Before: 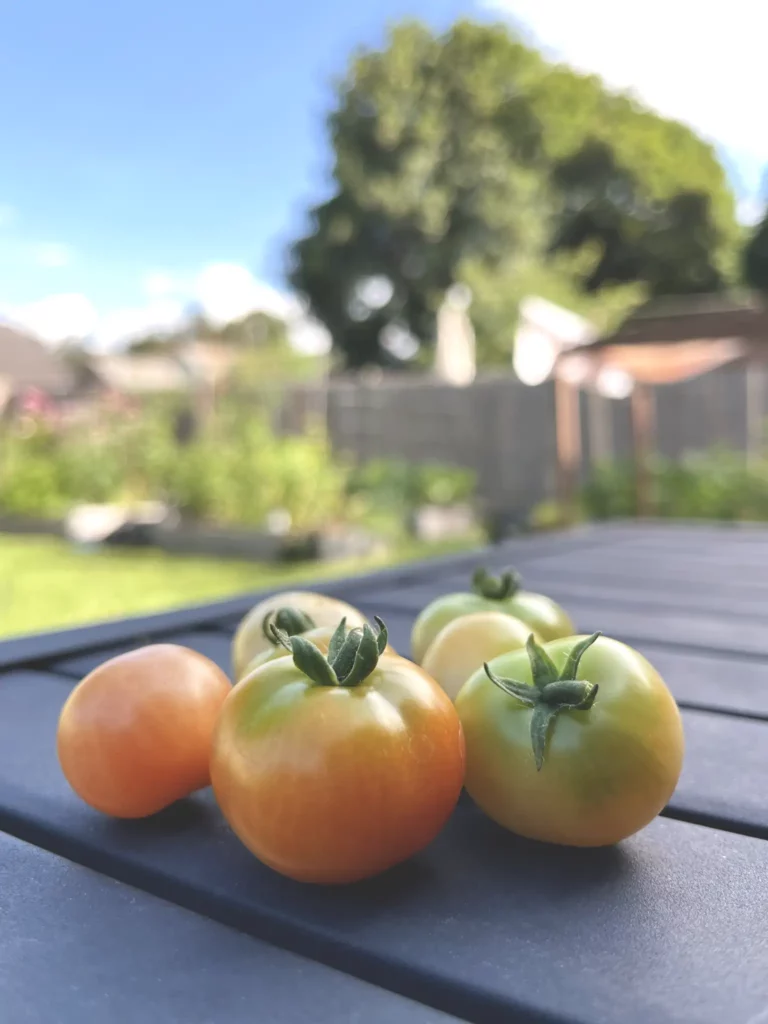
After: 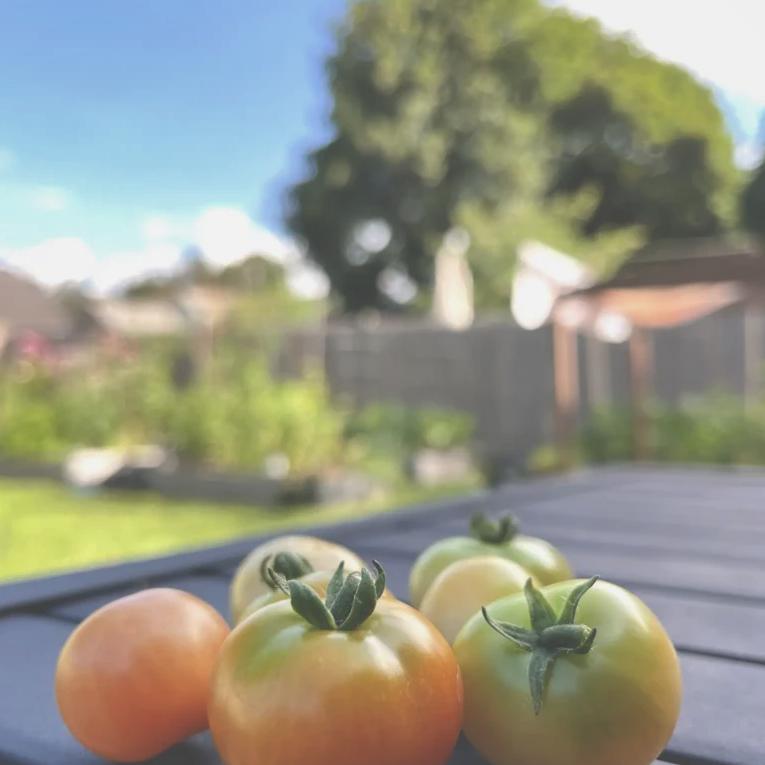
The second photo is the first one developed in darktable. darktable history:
crop: left 0.387%, top 5.469%, bottom 19.809%
shadows and highlights: on, module defaults
exposure: black level correction -0.025, exposure -0.117 EV, compensate highlight preservation false
